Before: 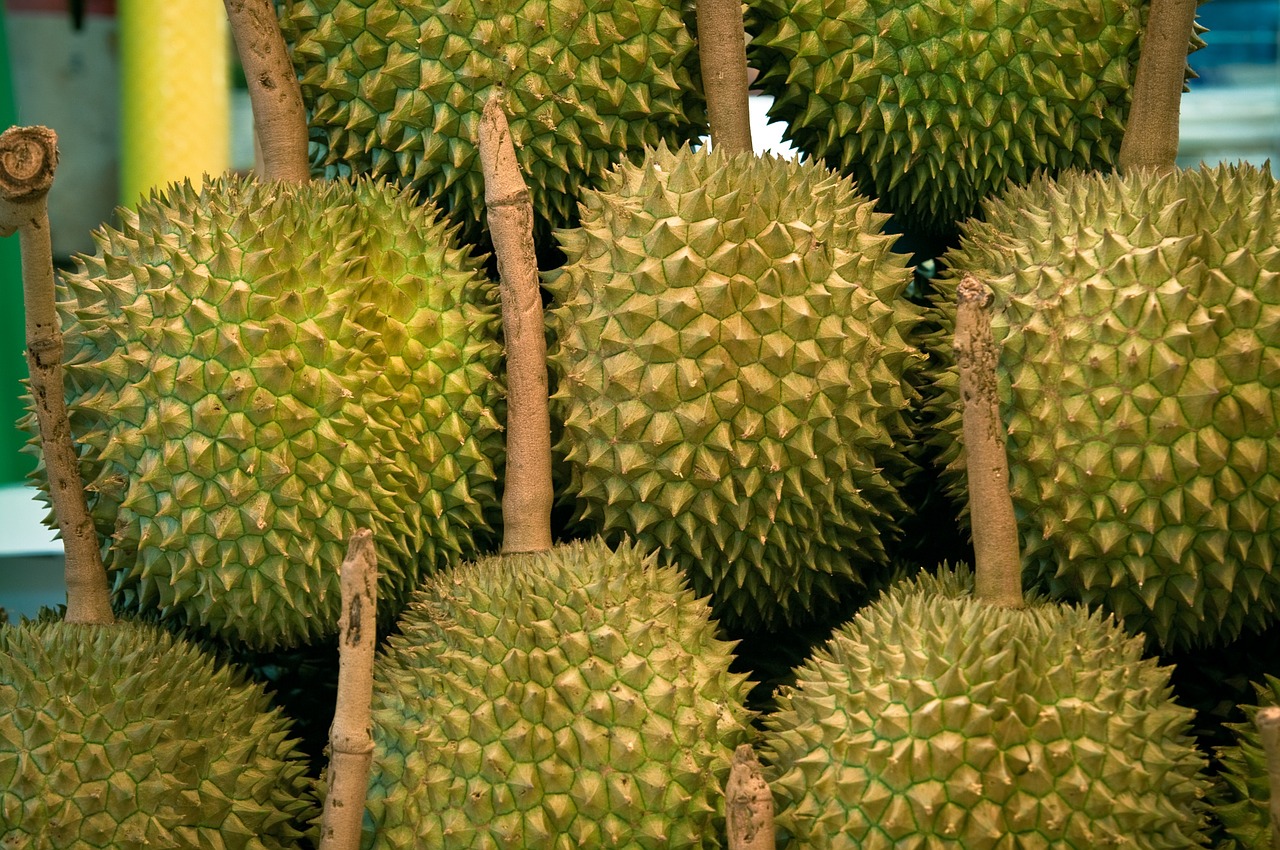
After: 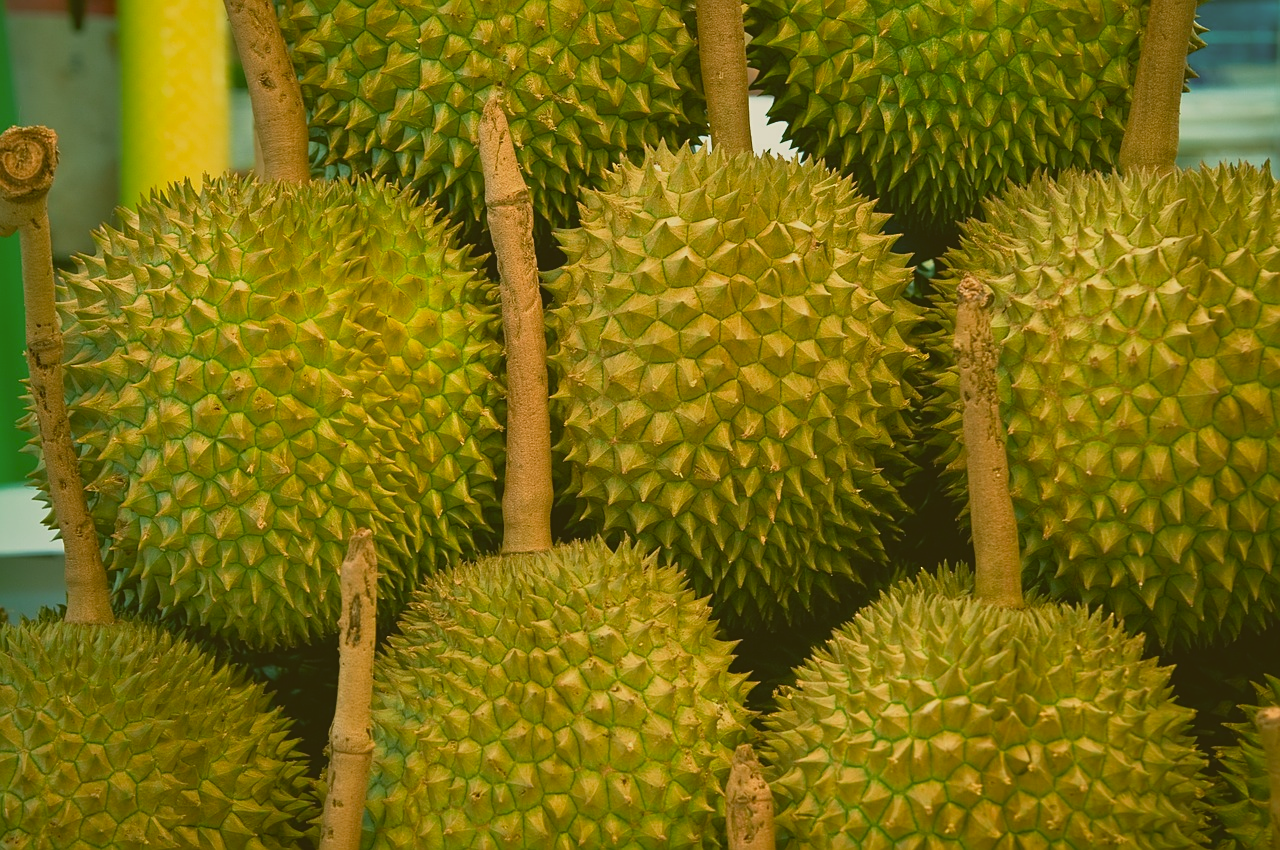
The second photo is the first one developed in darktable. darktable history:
contrast brightness saturation: contrast -0.278
sharpen: amount 0.21
color correction: highlights a* -1.57, highlights b* 10.14, shadows a* 0.659, shadows b* 19.38
